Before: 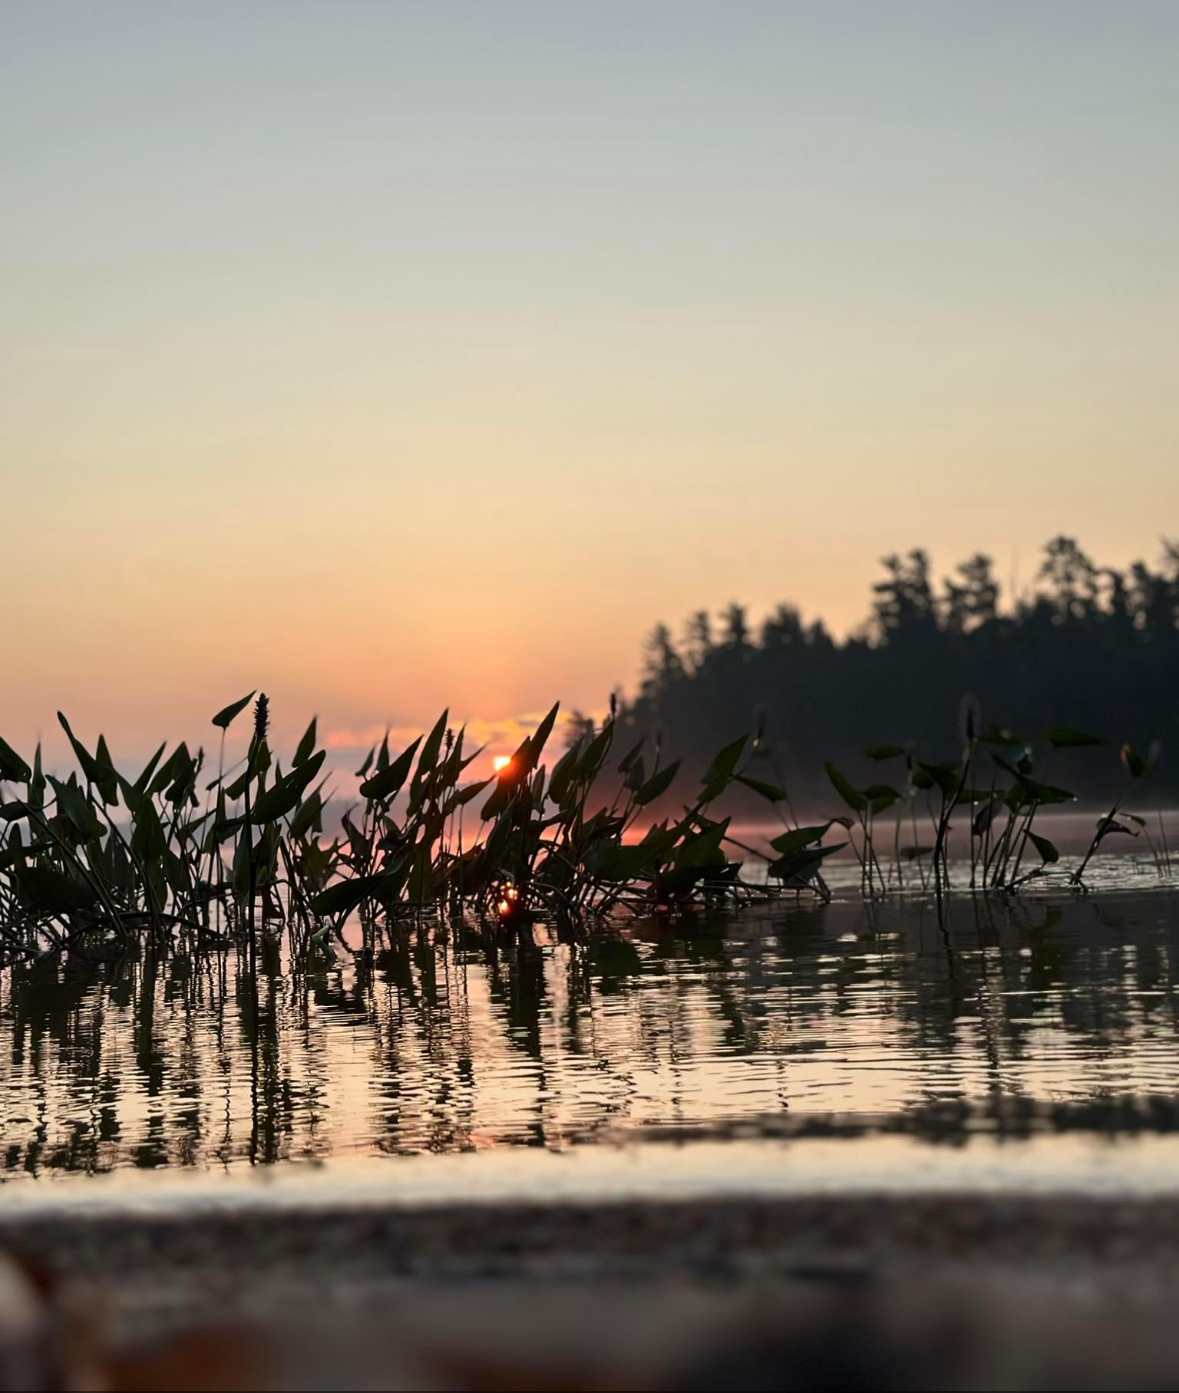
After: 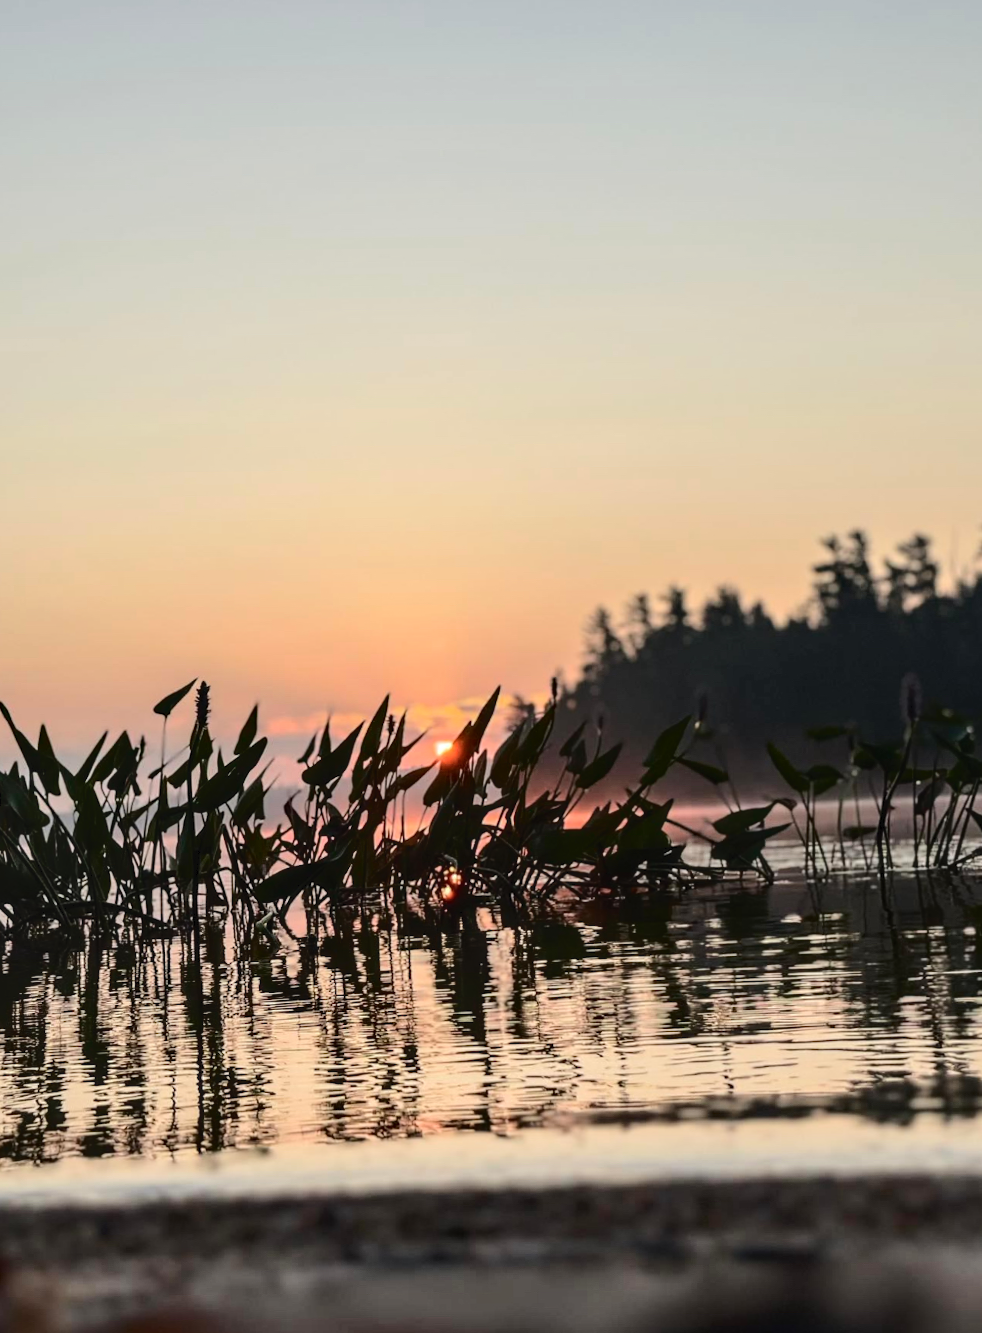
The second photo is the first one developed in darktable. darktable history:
tone curve: curves: ch0 [(0, 0) (0.003, 0.026) (0.011, 0.03) (0.025, 0.038) (0.044, 0.046) (0.069, 0.055) (0.1, 0.075) (0.136, 0.114) (0.177, 0.158) (0.224, 0.215) (0.277, 0.296) (0.335, 0.386) (0.399, 0.479) (0.468, 0.568) (0.543, 0.637) (0.623, 0.707) (0.709, 0.773) (0.801, 0.834) (0.898, 0.896) (1, 1)], color space Lab, independent channels, preserve colors none
crop and rotate: angle 0.681°, left 4.402%, top 0.537%, right 11.075%, bottom 2.43%
local contrast: detail 130%
